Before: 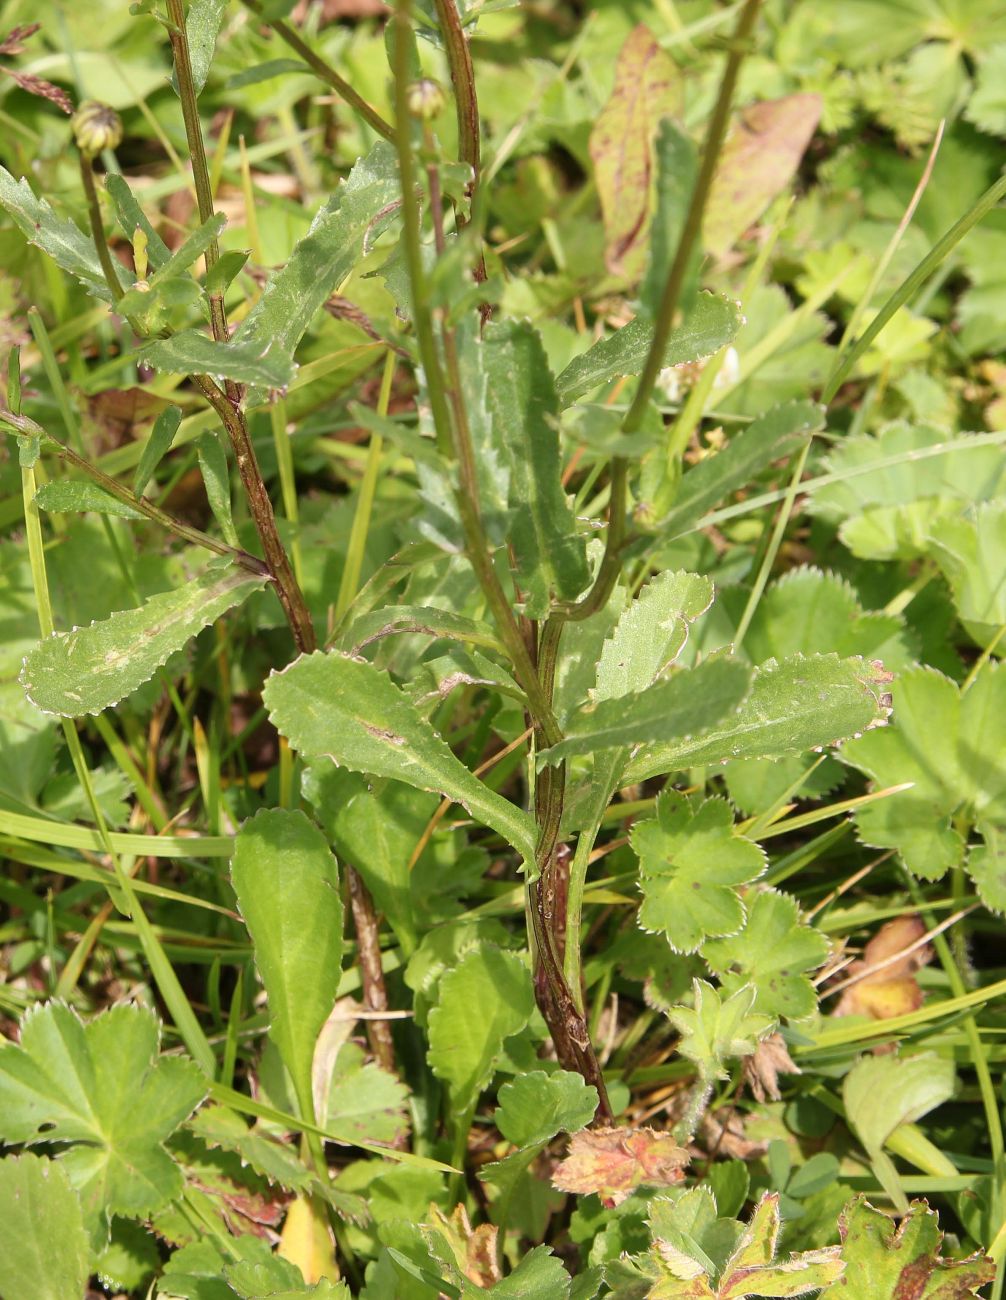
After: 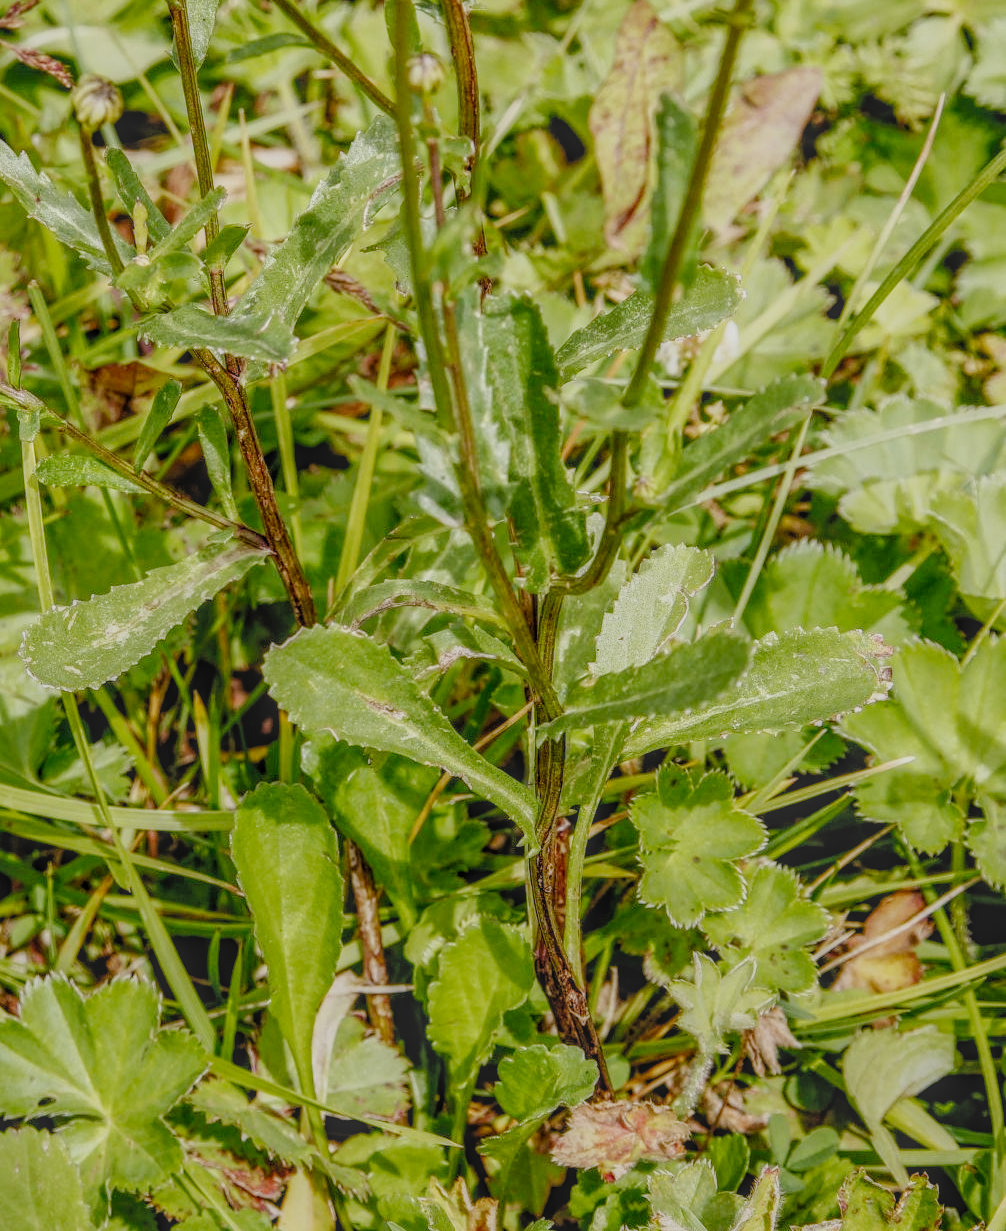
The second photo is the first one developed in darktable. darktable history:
filmic rgb: black relative exposure -4.1 EV, white relative exposure 5.12 EV, hardness 2.03, contrast 1.177, add noise in highlights 0.002, preserve chrominance no, color science v3 (2019), use custom middle-gray values true, iterations of high-quality reconstruction 10, contrast in highlights soft
crop and rotate: top 2.006%, bottom 3.281%
shadows and highlights: radius 127.91, shadows 30.39, highlights -31.1, low approximation 0.01, soften with gaussian
local contrast: highlights 20%, shadows 31%, detail 199%, midtone range 0.2
